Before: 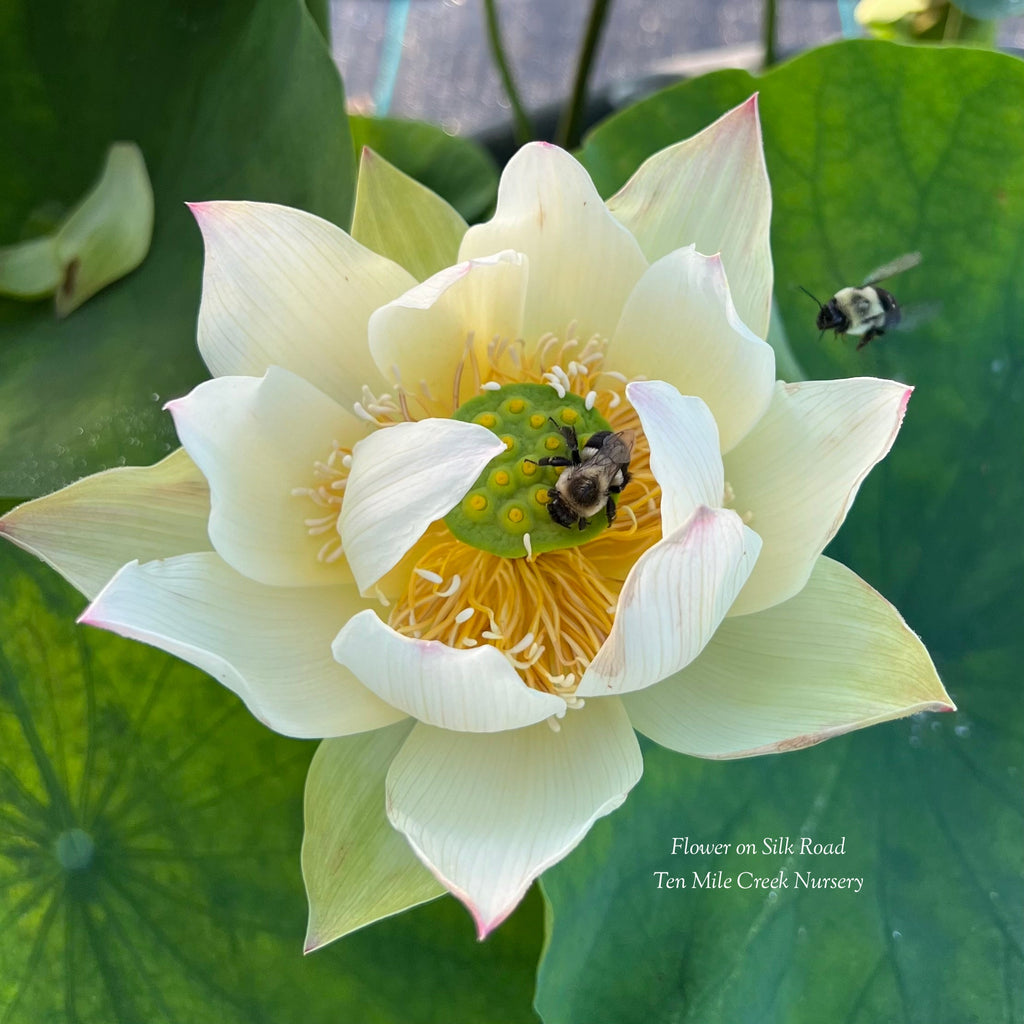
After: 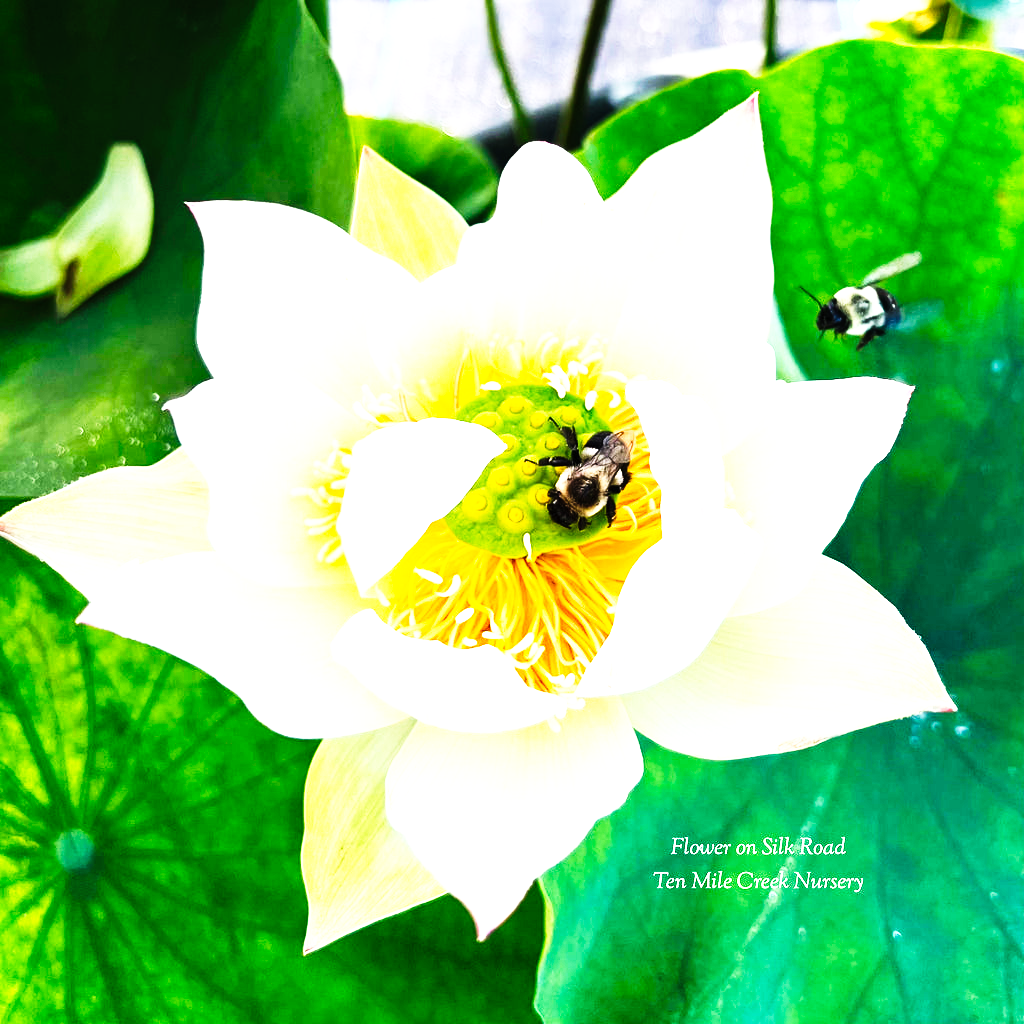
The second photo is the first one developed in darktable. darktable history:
tone curve: curves: ch0 [(0, 0) (0.003, 0.003) (0.011, 0.006) (0.025, 0.01) (0.044, 0.016) (0.069, 0.02) (0.1, 0.025) (0.136, 0.034) (0.177, 0.051) (0.224, 0.08) (0.277, 0.131) (0.335, 0.209) (0.399, 0.328) (0.468, 0.47) (0.543, 0.629) (0.623, 0.788) (0.709, 0.903) (0.801, 0.965) (0.898, 0.989) (1, 1)], preserve colors none
exposure: exposure 0.49 EV, compensate highlight preservation false
levels: levels [0, 0.492, 0.984]
tone equalizer: -8 EV -0.449 EV, -7 EV -0.359 EV, -6 EV -0.326 EV, -5 EV -0.259 EV, -3 EV 0.203 EV, -2 EV 0.359 EV, -1 EV 0.413 EV, +0 EV 0.445 EV, smoothing diameter 24.95%, edges refinement/feathering 8.12, preserve details guided filter
